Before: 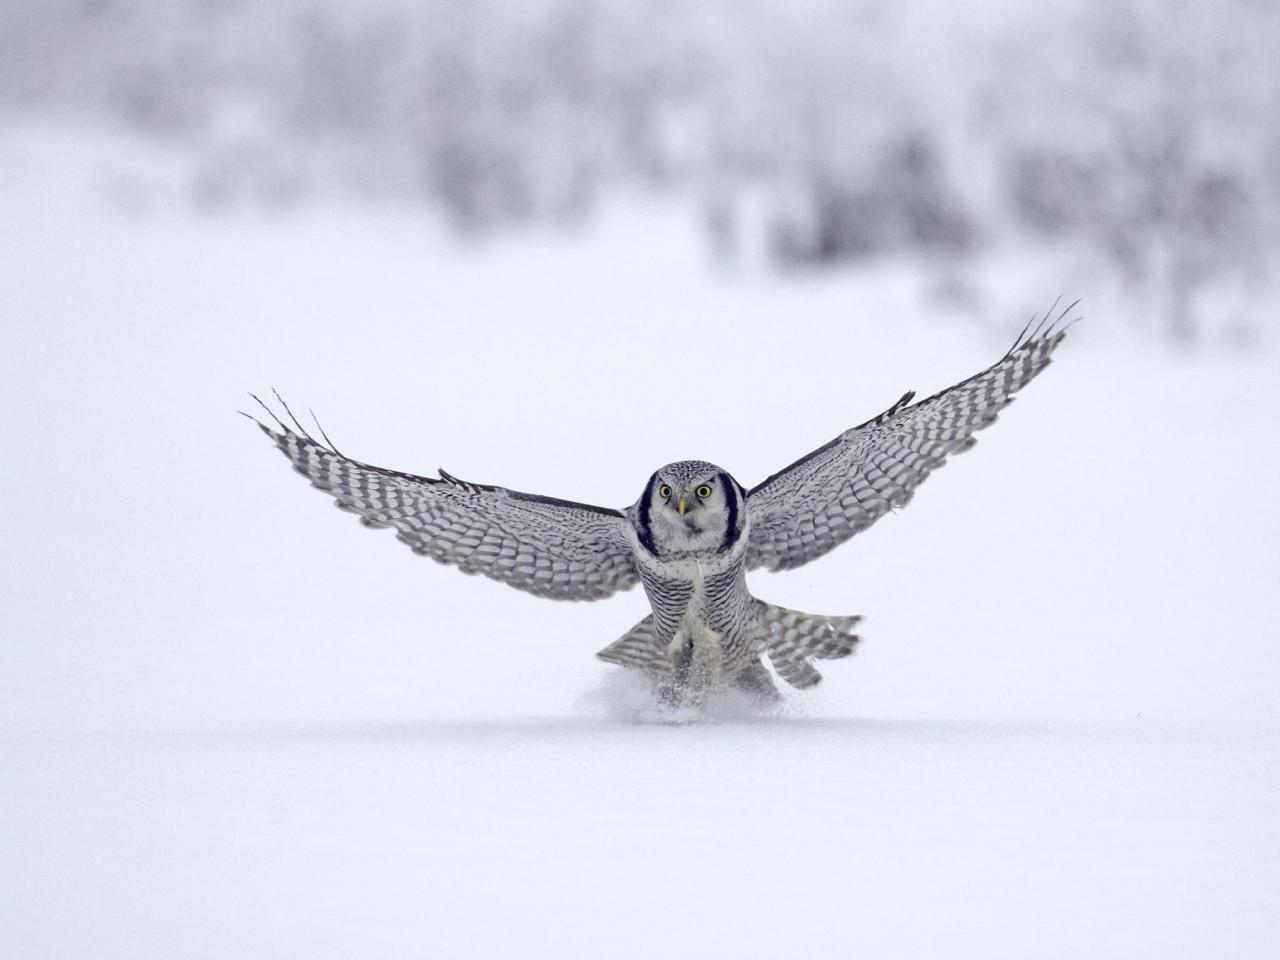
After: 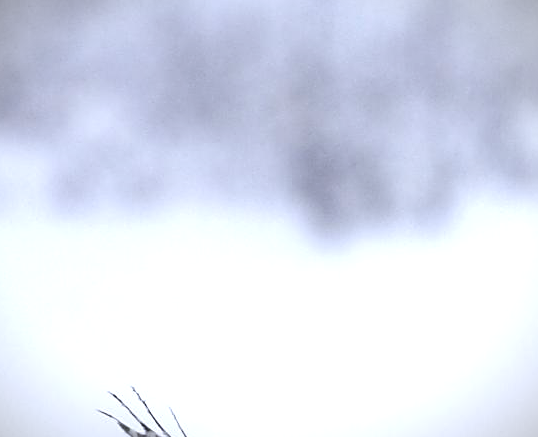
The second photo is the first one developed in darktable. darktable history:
sharpen: on, module defaults
color balance rgb: highlights gain › luminance 16.992%, highlights gain › chroma 2.963%, highlights gain › hue 258.49°, perceptual saturation grading › global saturation 2.156%, perceptual saturation grading › highlights -1.099%, perceptual saturation grading › mid-tones 4.186%, perceptual saturation grading › shadows 8.39%
crop and rotate: left 10.973%, top 0.116%, right 46.957%, bottom 54.277%
vignetting: fall-off start 97.25%, center (-0.033, -0.04), width/height ratio 1.185
levels: mode automatic, levels [0.055, 0.477, 0.9]
exposure: black level correction -0.004, exposure 0.043 EV, compensate exposure bias true, compensate highlight preservation false
tone equalizer: -8 EV -0.001 EV, -7 EV 0.003 EV, -6 EV -0.004 EV, -5 EV -0.004 EV, -4 EV -0.08 EV, -3 EV -0.196 EV, -2 EV -0.237 EV, -1 EV 0.078 EV, +0 EV 0.305 EV, smoothing diameter 2.12%, edges refinement/feathering 15.12, mask exposure compensation -1.57 EV, filter diffusion 5
